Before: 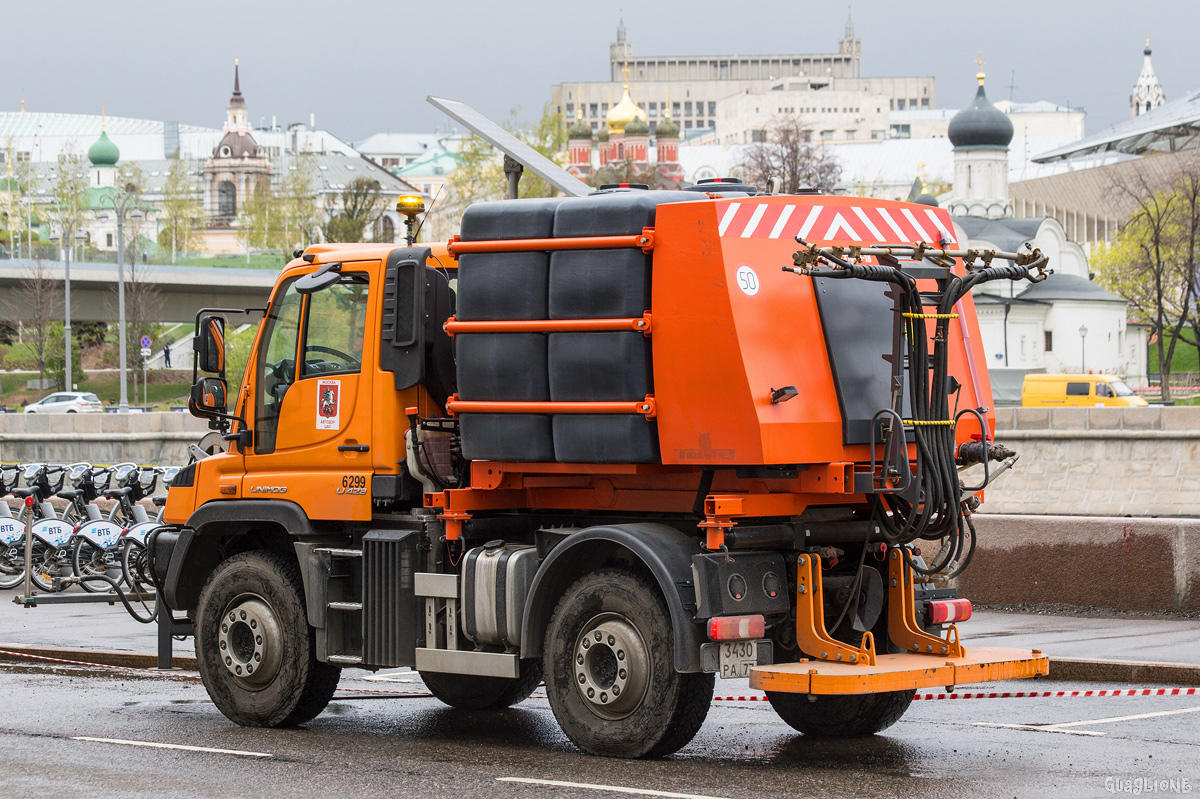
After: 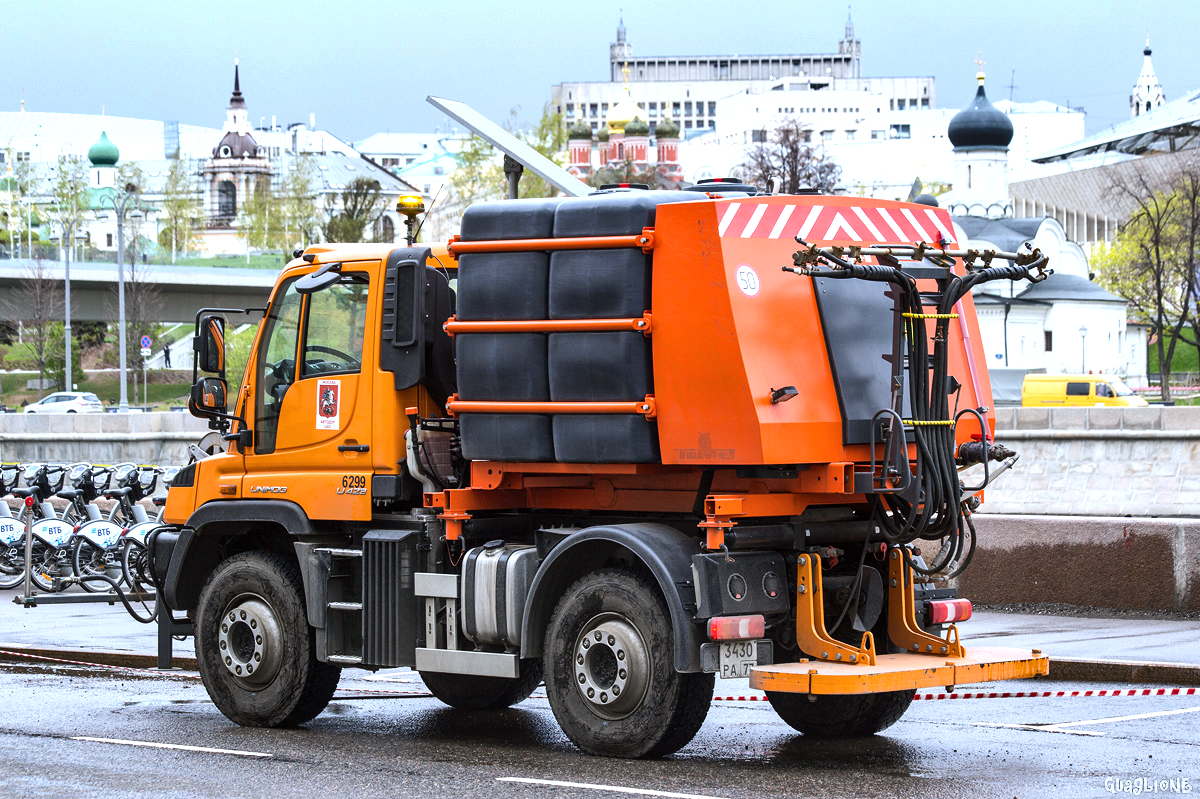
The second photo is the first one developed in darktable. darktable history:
exposure: exposure 0.2 EV, compensate highlight preservation false
tone equalizer: -8 EV -0.417 EV, -7 EV -0.389 EV, -6 EV -0.333 EV, -5 EV -0.222 EV, -3 EV 0.222 EV, -2 EV 0.333 EV, -1 EV 0.389 EV, +0 EV 0.417 EV, edges refinement/feathering 500, mask exposure compensation -1.57 EV, preserve details no
shadows and highlights: soften with gaussian
white balance: red 0.931, blue 1.11
